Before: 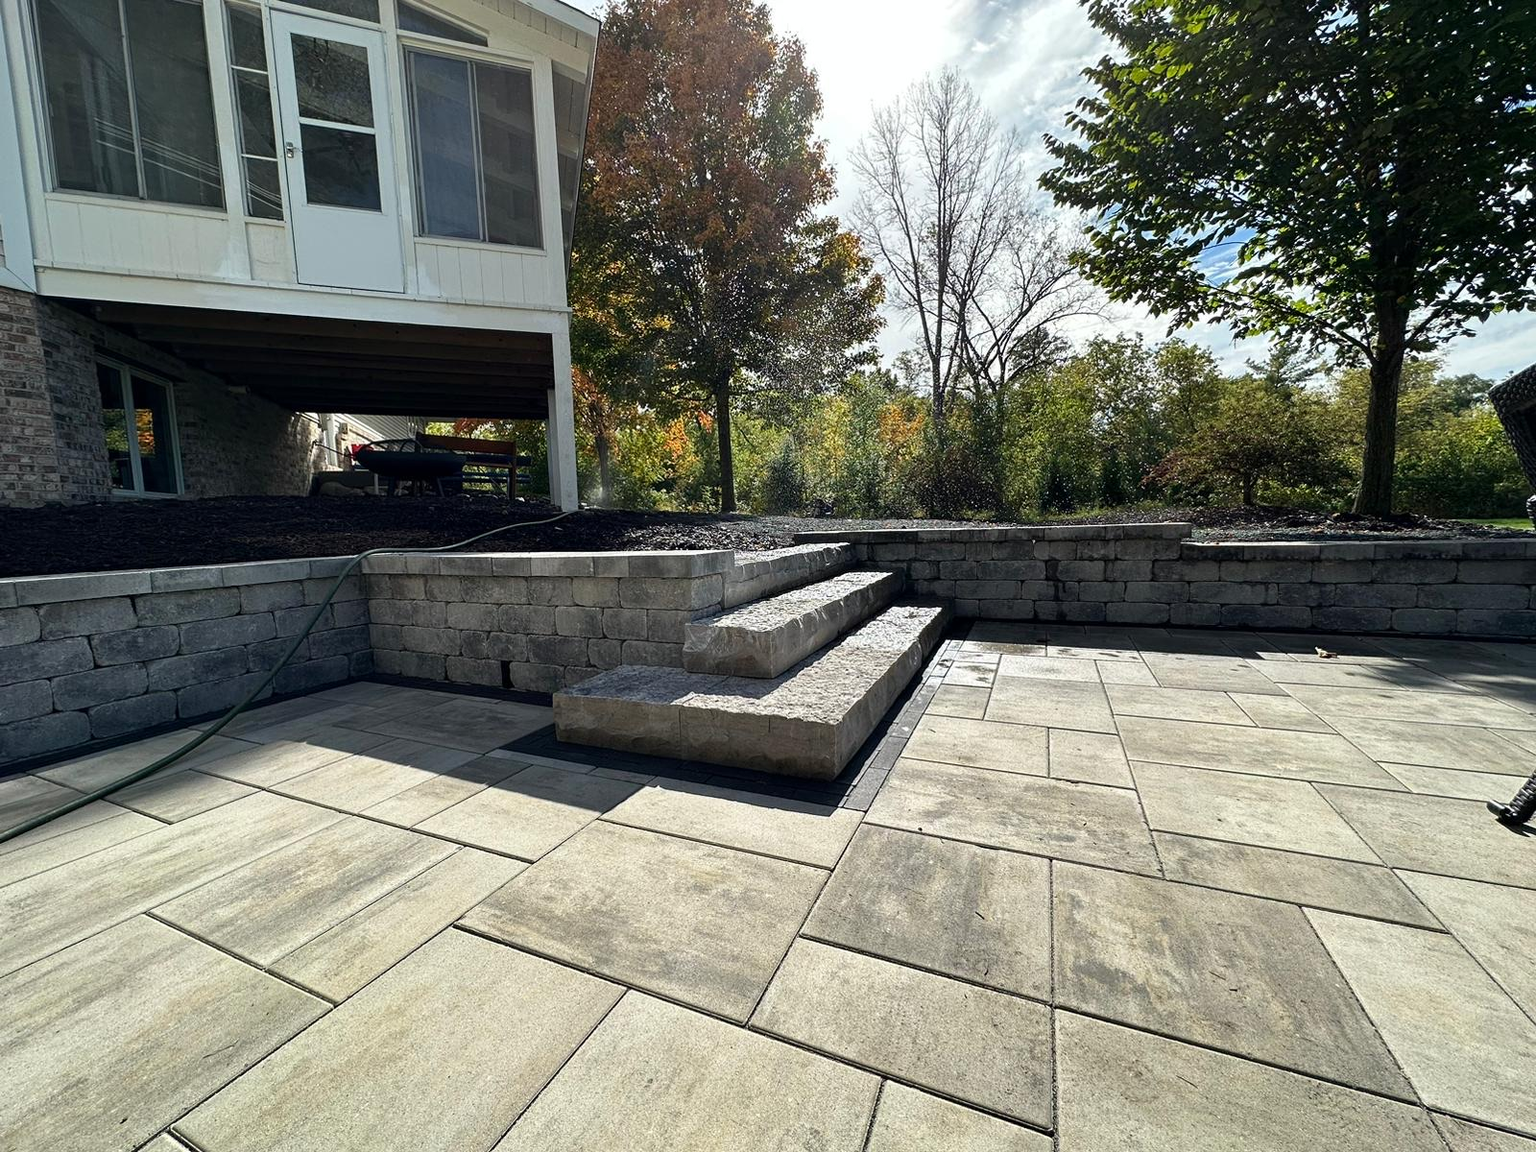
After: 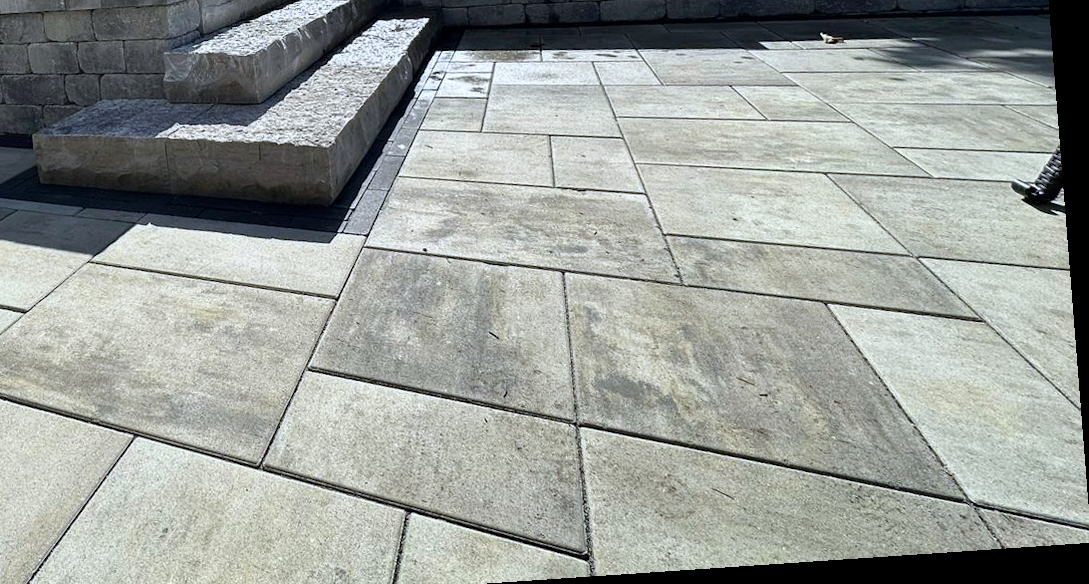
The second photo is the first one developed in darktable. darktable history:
crop and rotate: left 35.509%, top 50.238%, bottom 4.934%
rotate and perspective: rotation -4.2°, shear 0.006, automatic cropping off
white balance: red 0.954, blue 1.079
